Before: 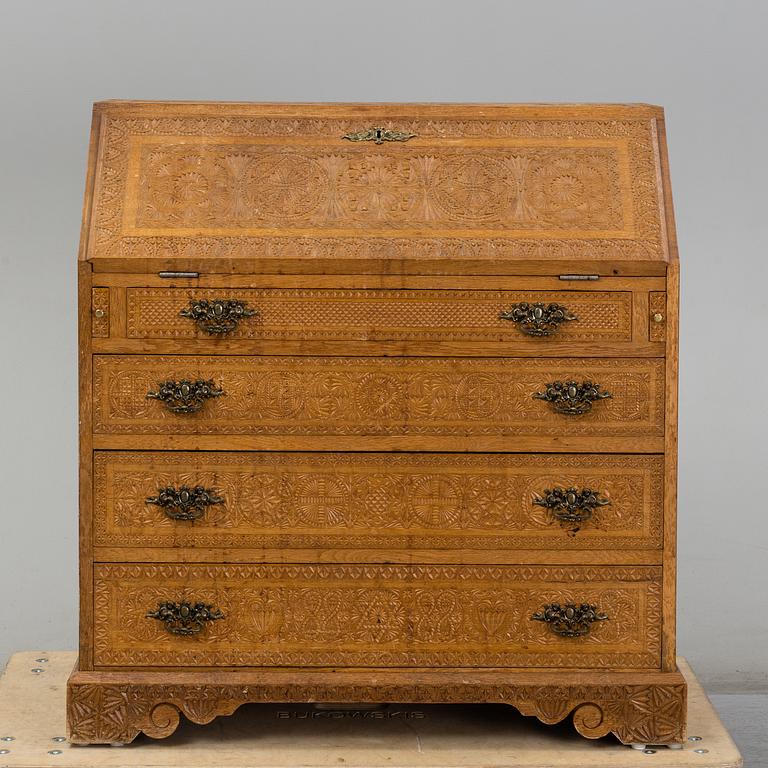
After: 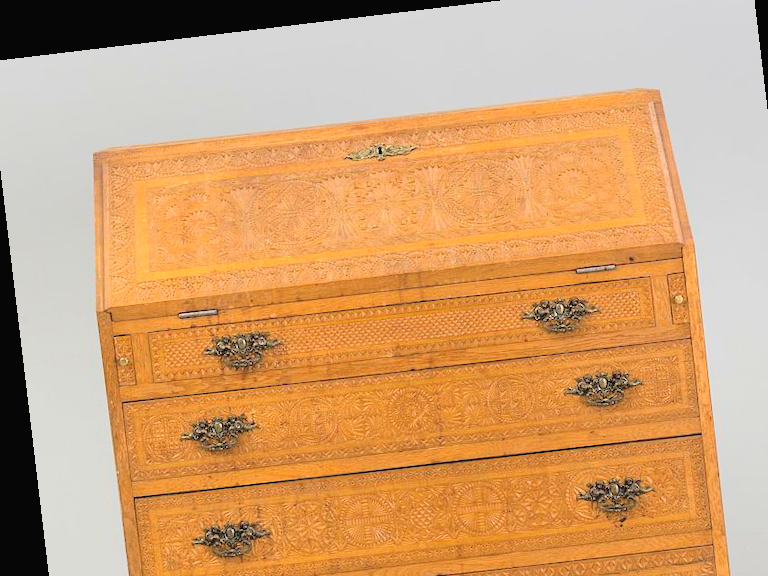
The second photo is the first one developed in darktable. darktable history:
exposure: black level correction 0, exposure 1.2 EV, compensate highlight preservation false
crop: left 1.509%, top 3.452%, right 7.696%, bottom 28.452%
rotate and perspective: rotation -6.83°, automatic cropping off
global tonemap: drago (0.7, 100)
